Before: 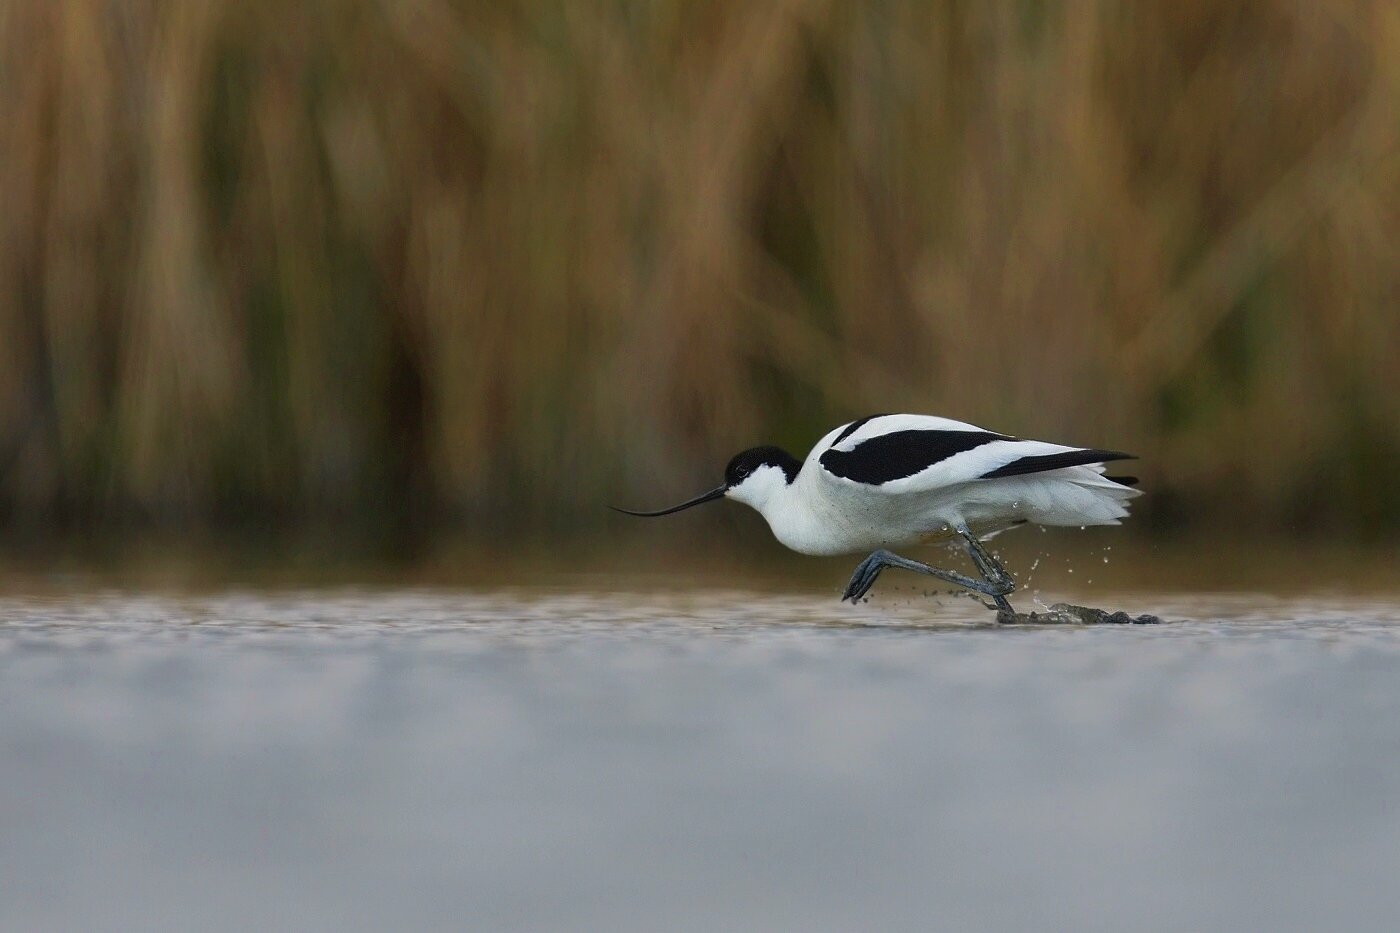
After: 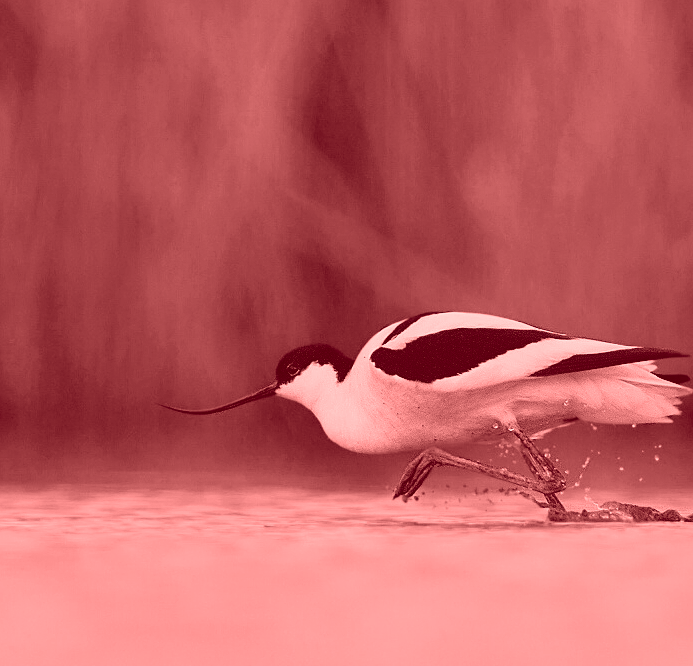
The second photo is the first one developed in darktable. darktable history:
contrast brightness saturation: saturation 0.5
crop: left 32.075%, top 10.976%, right 18.355%, bottom 17.596%
bloom: size 5%, threshold 95%, strength 15%
sharpen: amount 0.2
white balance: red 0.974, blue 1.044
color balance: mode lift, gamma, gain (sRGB), lift [1.04, 1, 1, 0.97], gamma [1.01, 1, 1, 0.97], gain [0.96, 1, 1, 0.97]
colorize: saturation 60%, source mix 100%
filmic rgb: black relative exposure -7.65 EV, hardness 4.02, contrast 1.1, highlights saturation mix -30%
